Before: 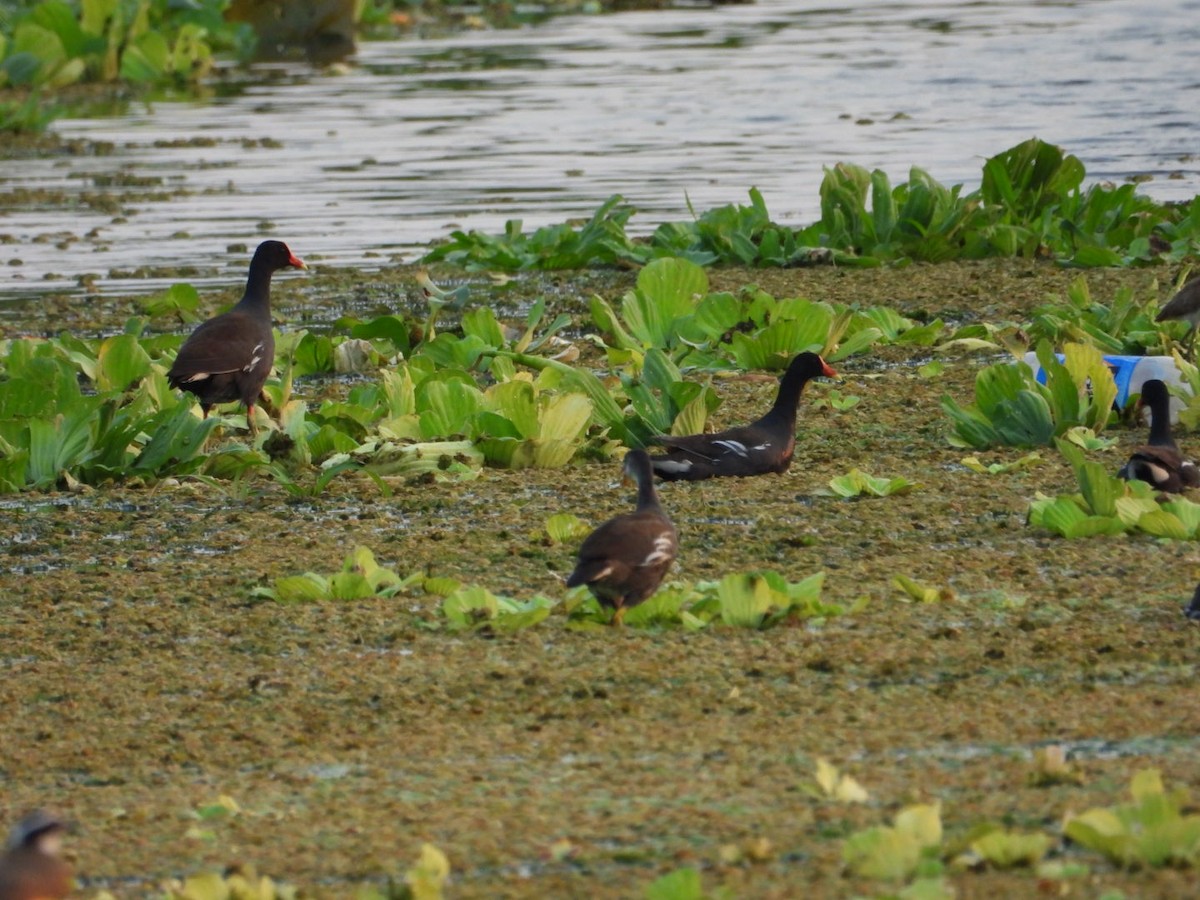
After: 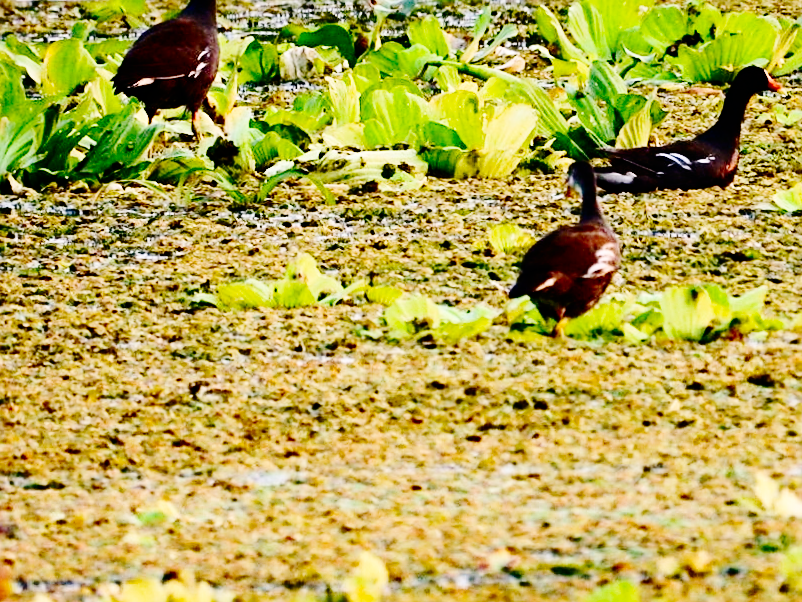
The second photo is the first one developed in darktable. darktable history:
contrast brightness saturation: contrast 0.28
color balance: mode lift, gamma, gain (sRGB), lift [1, 0.99, 1.01, 0.992], gamma [1, 1.037, 0.974, 0.963]
exposure: exposure 0.3 EV, compensate highlight preservation false
white balance: red 1.05, blue 1.072
sharpen: on, module defaults
crop and rotate: angle -0.82°, left 3.85%, top 31.828%, right 27.992%
haze removal: compatibility mode true, adaptive false
base curve: curves: ch0 [(0, 0) (0.036, 0.01) (0.123, 0.254) (0.258, 0.504) (0.507, 0.748) (1, 1)], preserve colors none
